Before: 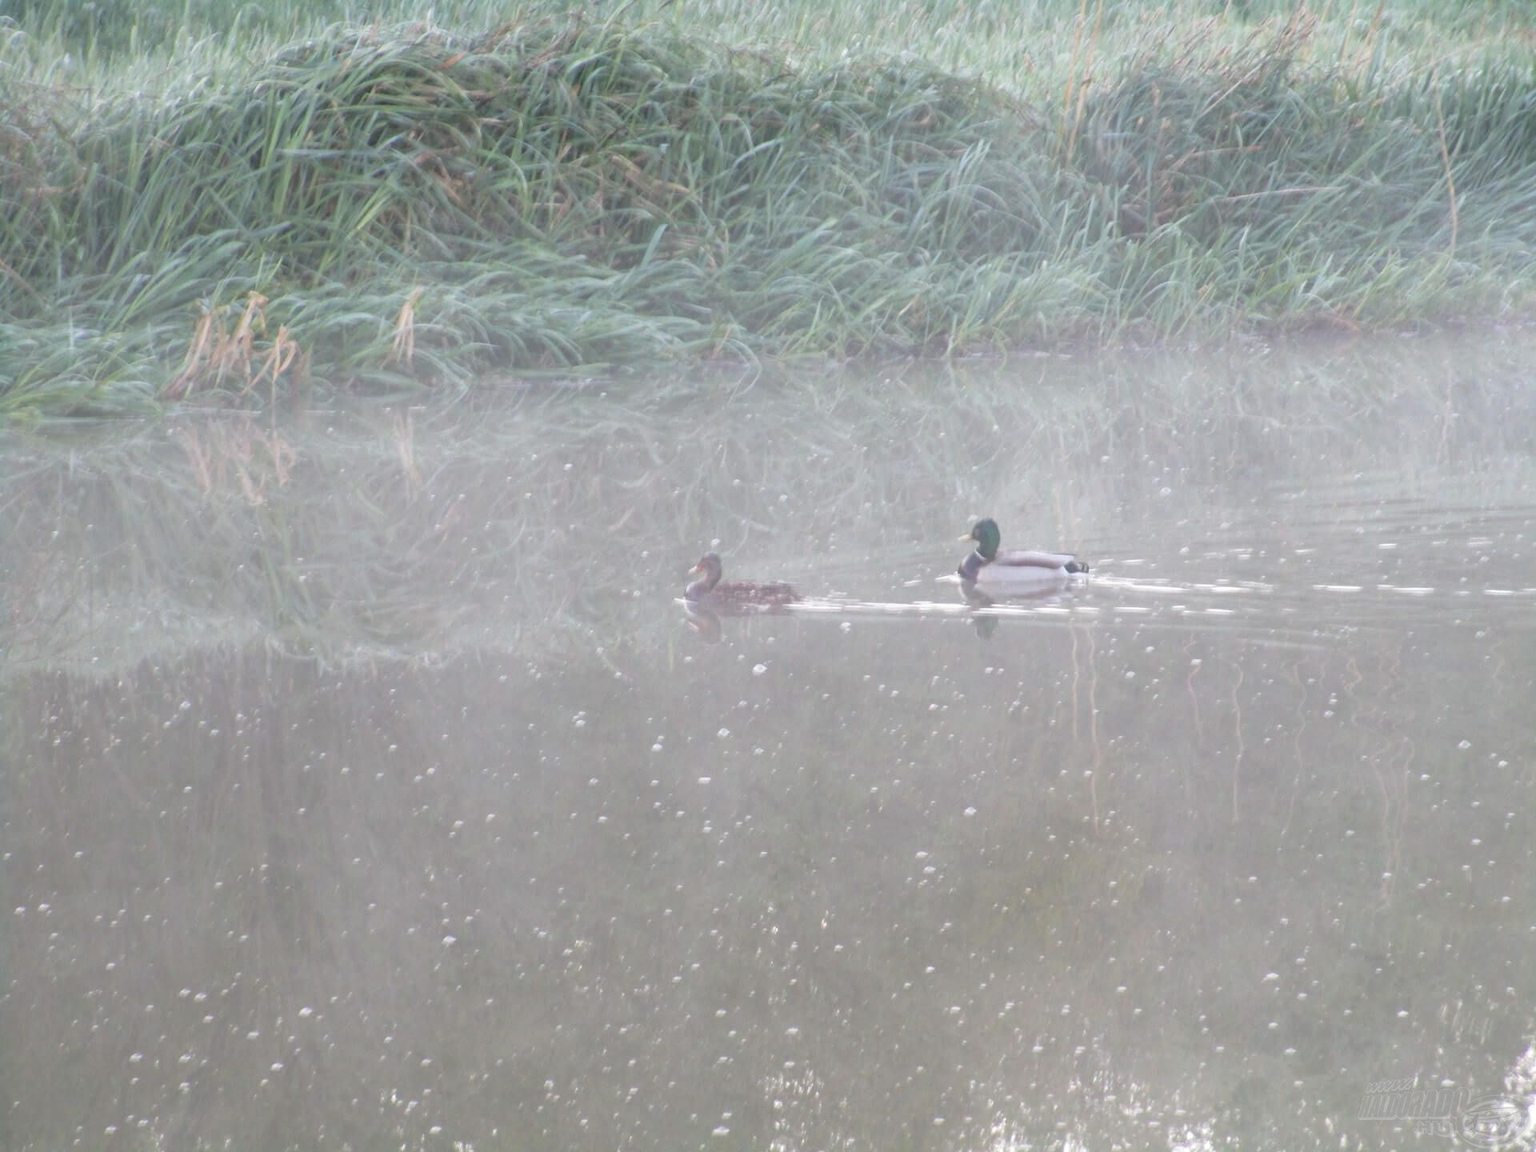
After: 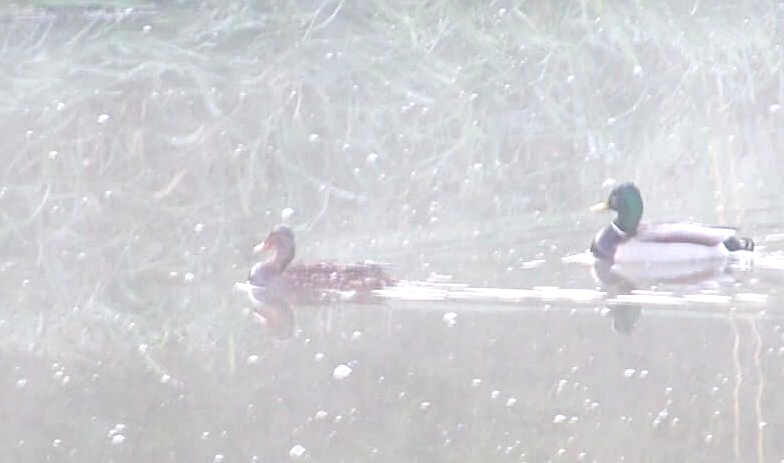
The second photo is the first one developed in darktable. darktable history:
levels: levels [0, 0.435, 0.917]
tone equalizer: on, module defaults
crop: left 31.654%, top 32.322%, right 27.479%, bottom 35.471%
sharpen: on, module defaults
exposure: exposure 0.204 EV, compensate highlight preservation false
